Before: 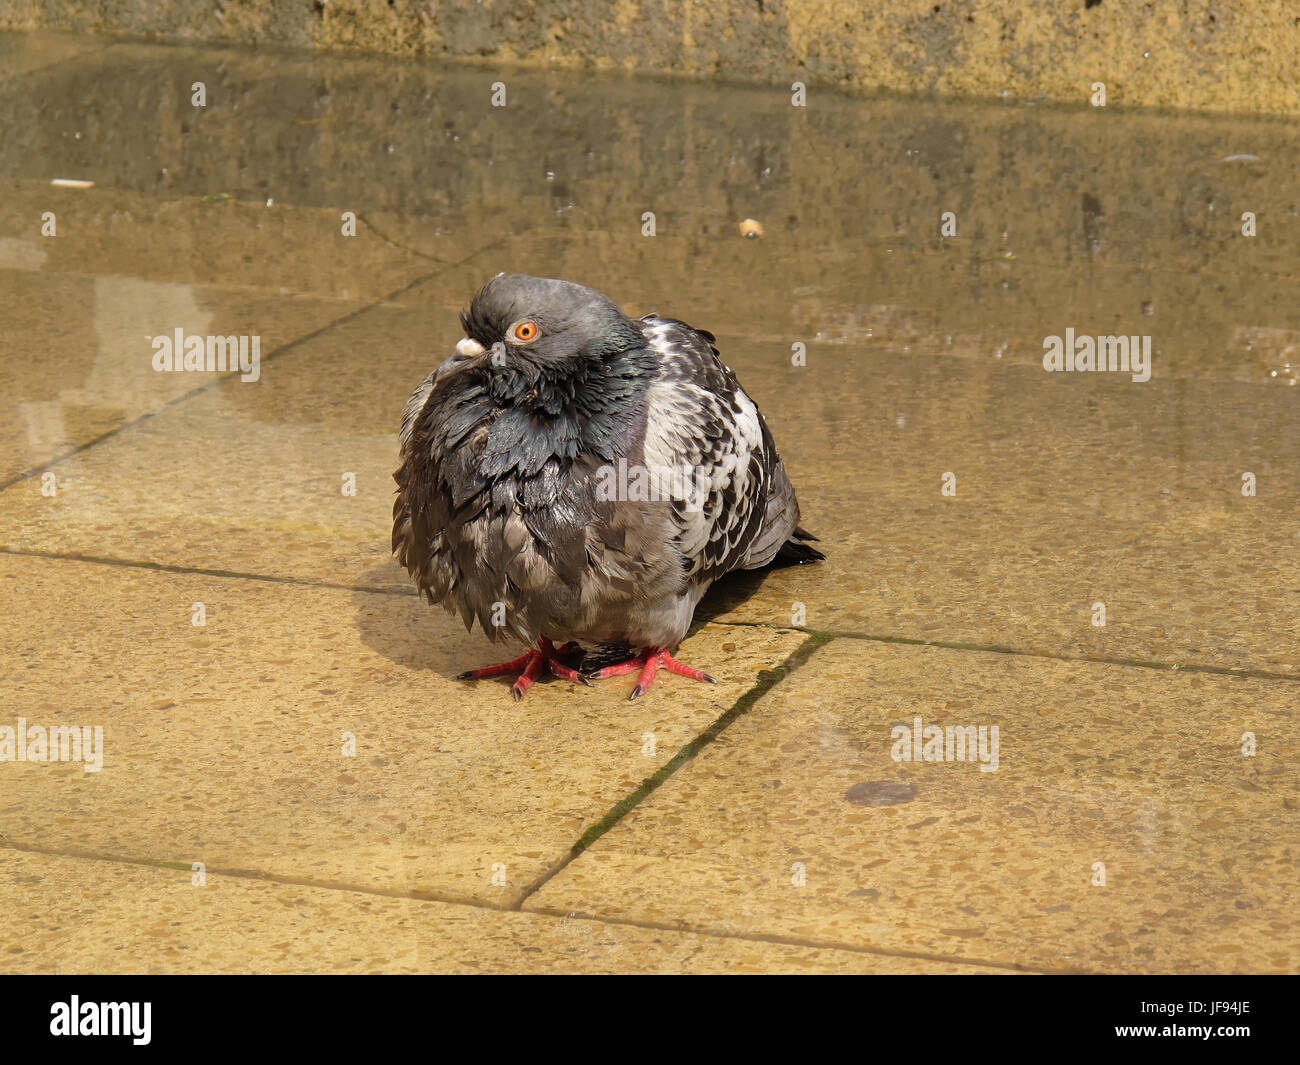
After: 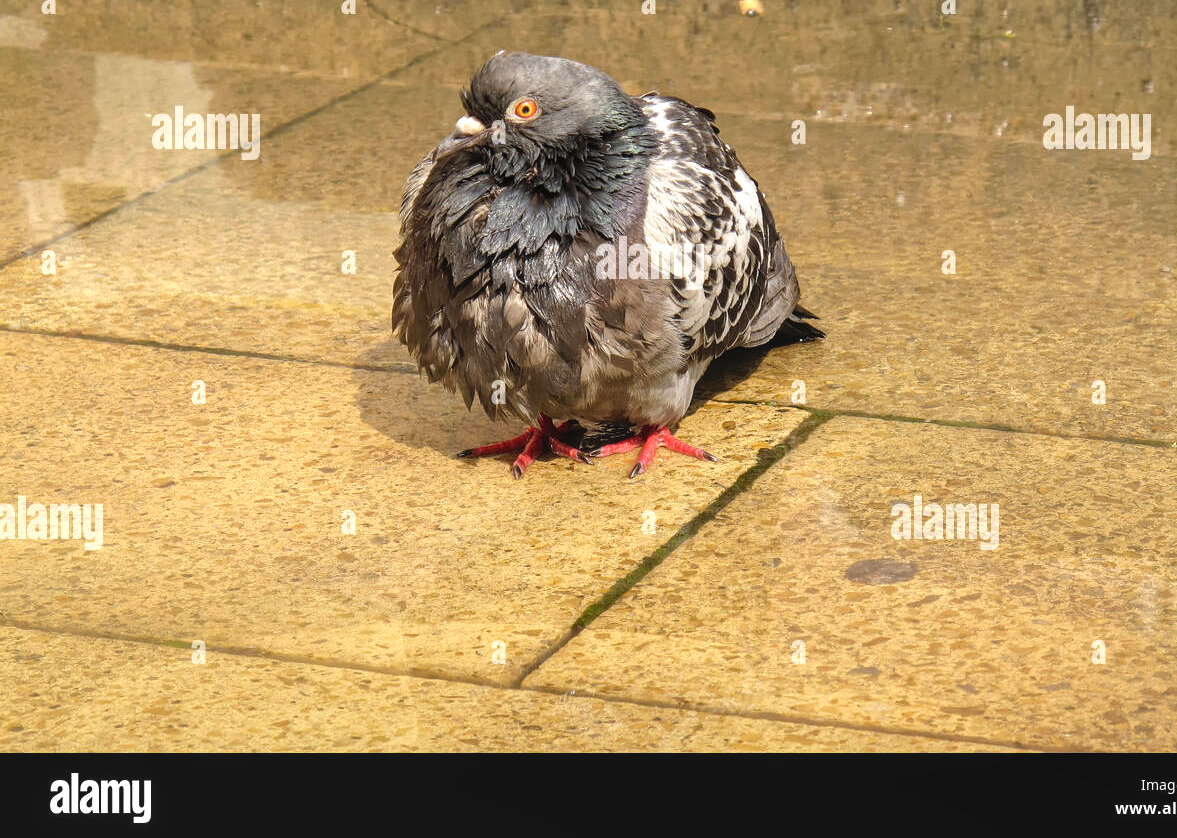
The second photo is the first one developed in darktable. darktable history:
crop: top 20.916%, right 9.437%, bottom 0.316%
levels: levels [0, 0.43, 0.859]
local contrast: detail 110%
